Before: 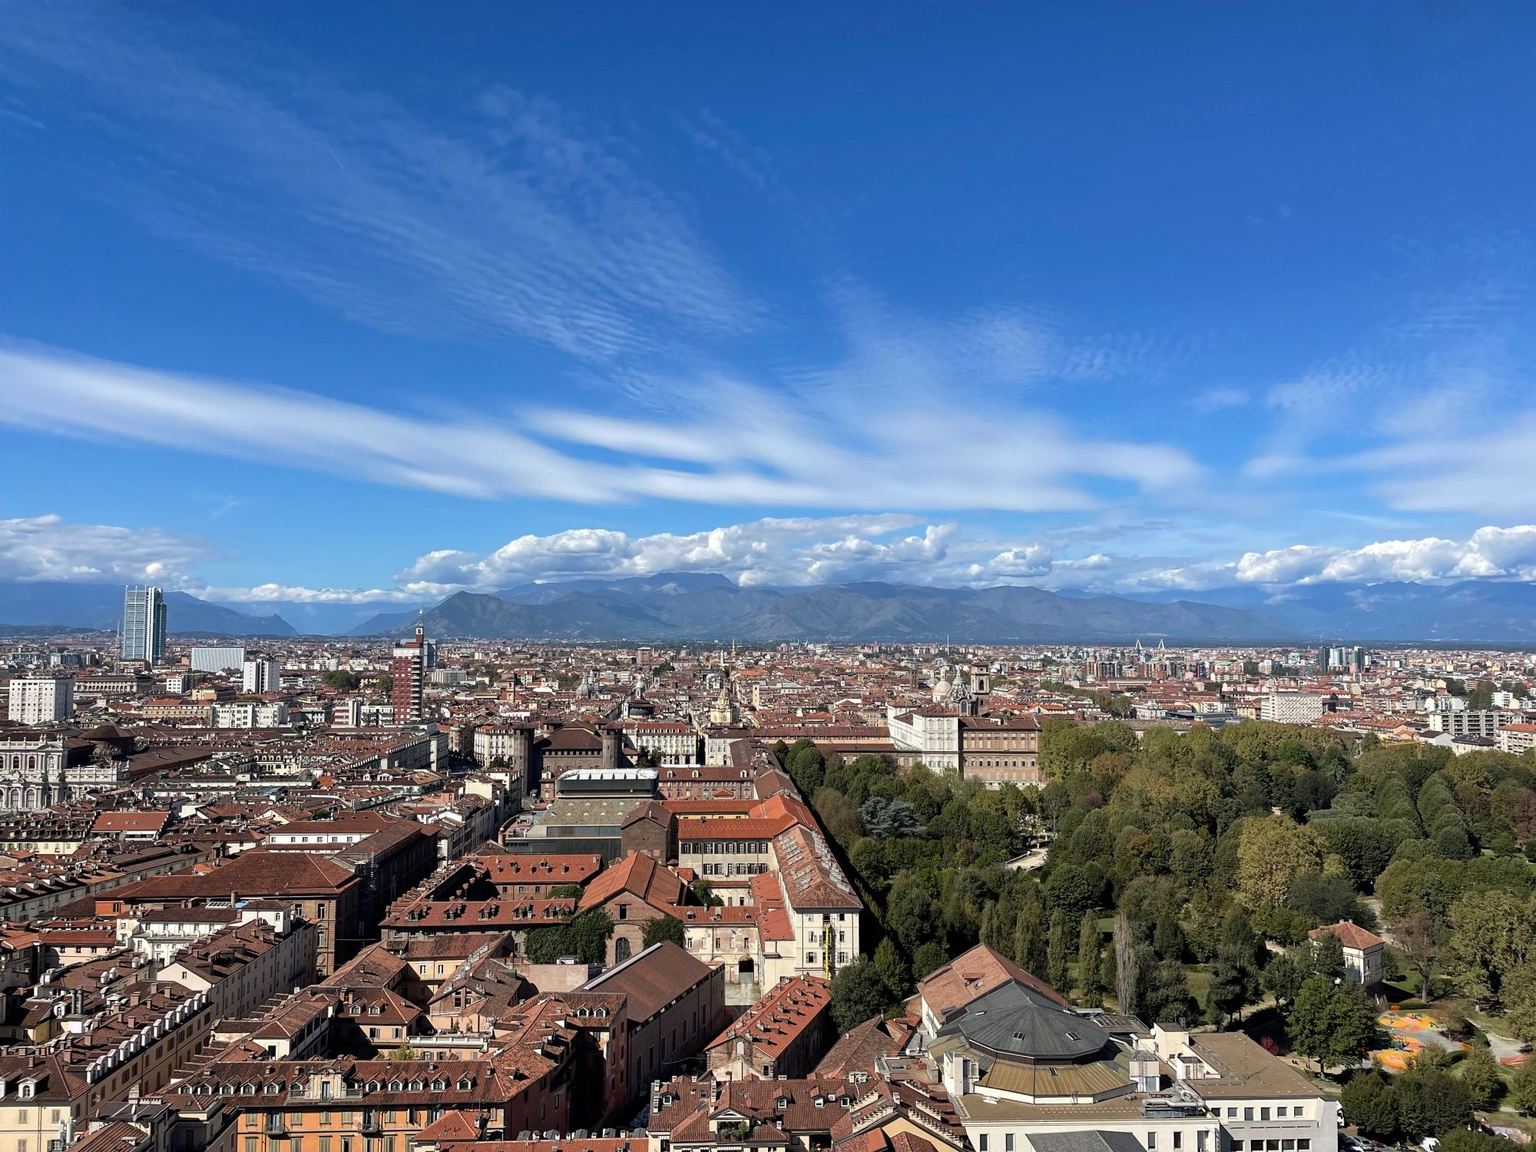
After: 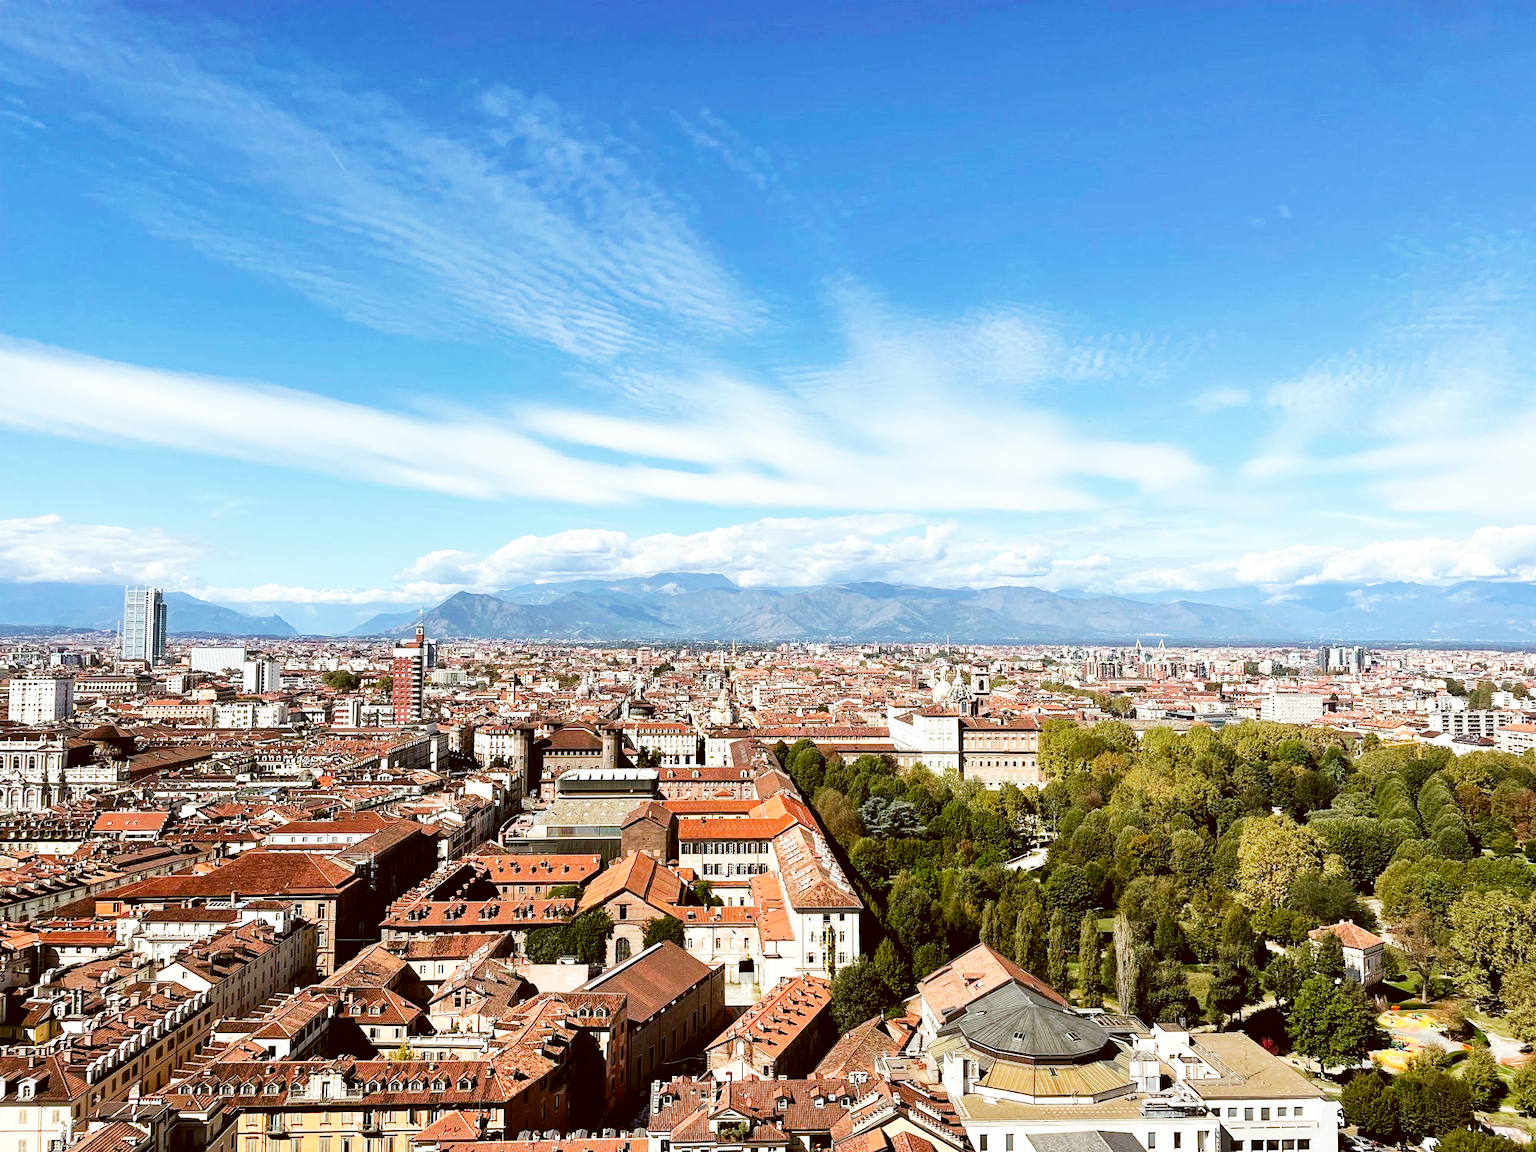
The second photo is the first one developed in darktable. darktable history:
color correction: highlights a* -0.627, highlights b* 0.158, shadows a* 5.11, shadows b* 20.76
exposure: compensate highlight preservation false
base curve: curves: ch0 [(0, 0) (0.007, 0.004) (0.027, 0.03) (0.046, 0.07) (0.207, 0.54) (0.442, 0.872) (0.673, 0.972) (1, 1)], preserve colors none
